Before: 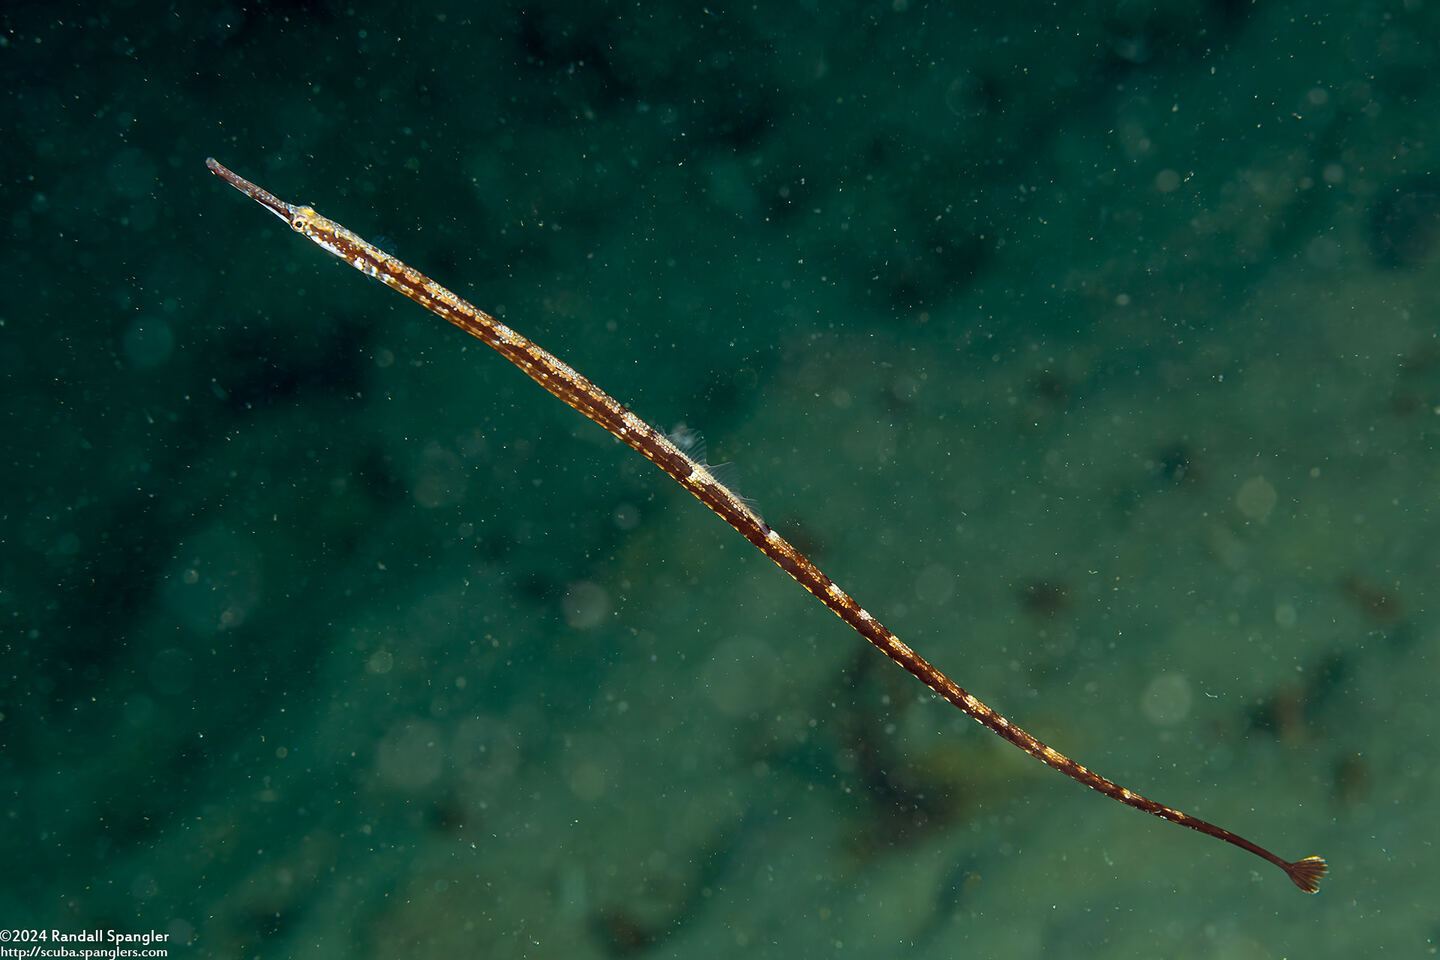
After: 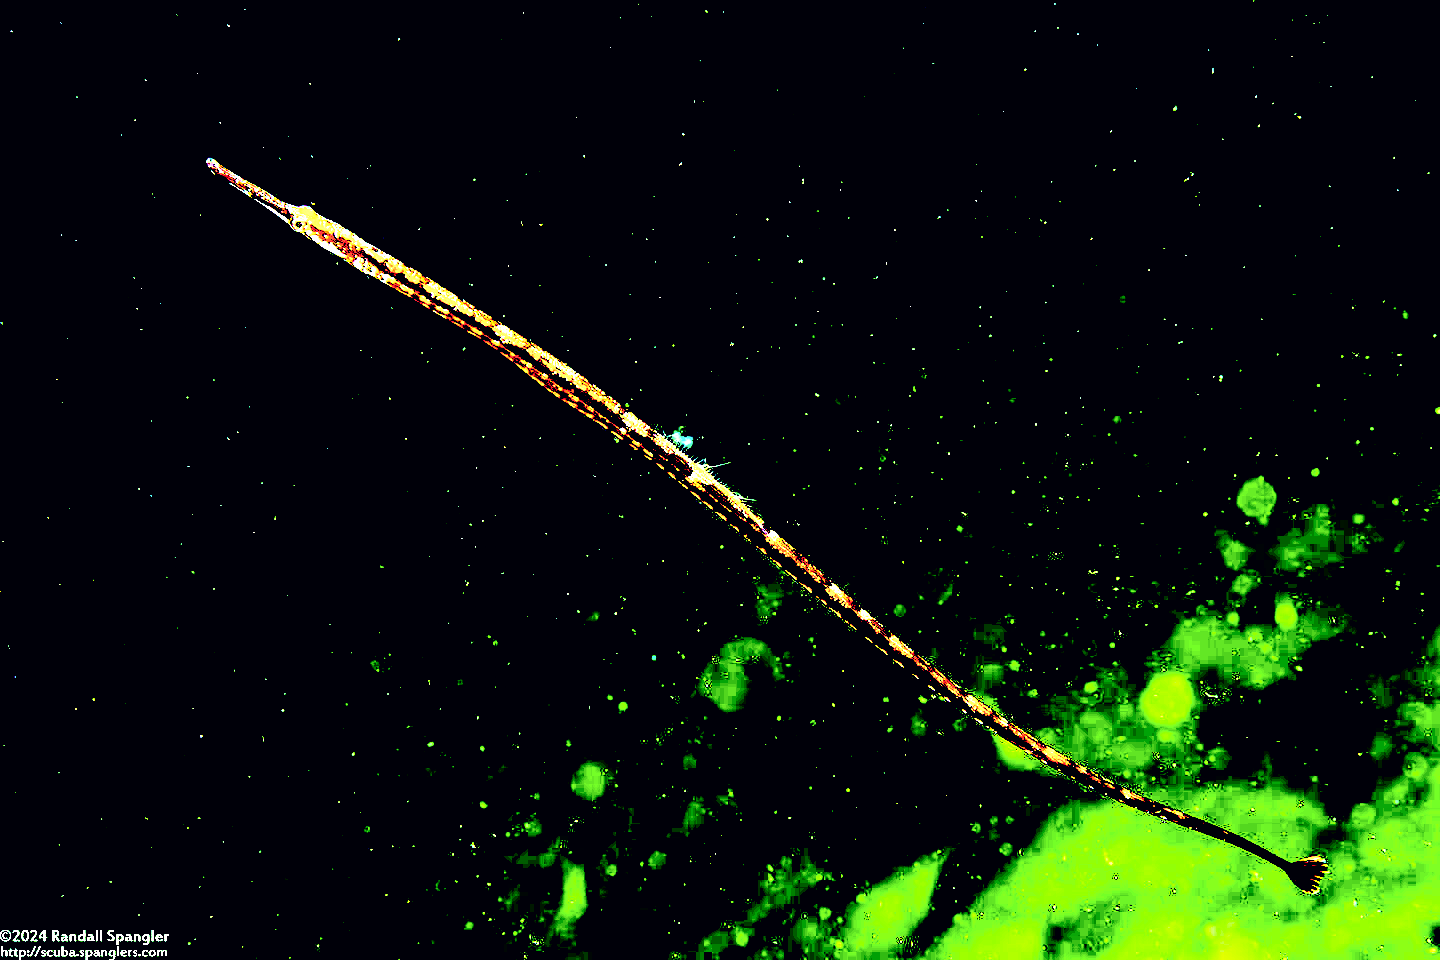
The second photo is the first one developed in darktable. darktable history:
color balance rgb: shadows lift › hue 85.95°, linear chroma grading › global chroma 14.903%, perceptual saturation grading › global saturation 0.666%
exposure: black level correction 0.099, exposure 2.958 EV, compensate highlight preservation false
color correction: highlights a* 39.4, highlights b* 39.64, saturation 0.692
tone curve: curves: ch0 [(0, 0) (0.236, 0.124) (0.373, 0.304) (0.542, 0.593) (0.737, 0.873) (1, 1)]; ch1 [(0, 0) (0.399, 0.328) (0.488, 0.484) (0.598, 0.624) (1, 1)]; ch2 [(0, 0) (0.448, 0.405) (0.523, 0.511) (0.592, 0.59) (1, 1)], color space Lab, independent channels, preserve colors none
